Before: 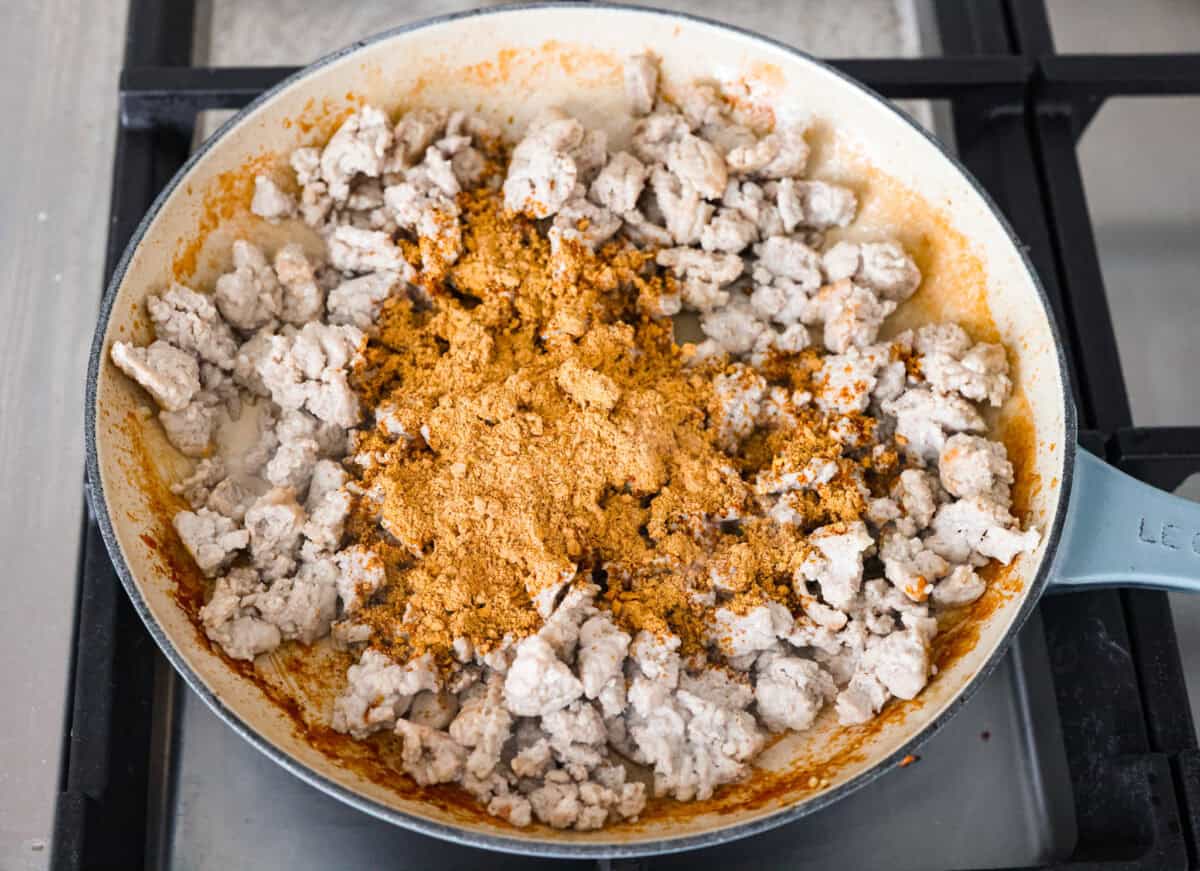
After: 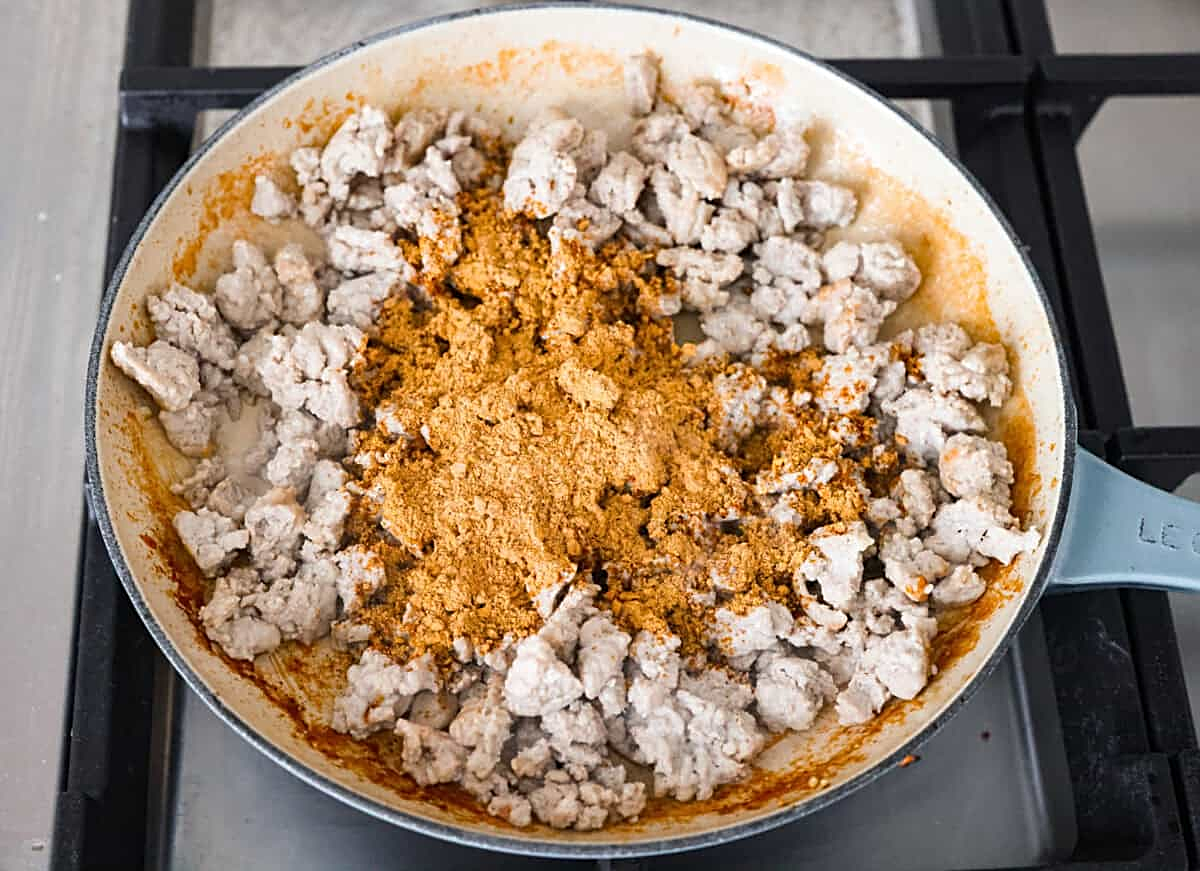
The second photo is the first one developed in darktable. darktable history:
color zones: curves: ch2 [(0, 0.5) (0.143, 0.5) (0.286, 0.489) (0.415, 0.421) (0.571, 0.5) (0.714, 0.5) (0.857, 0.5) (1, 0.5)]
sharpen: on, module defaults
